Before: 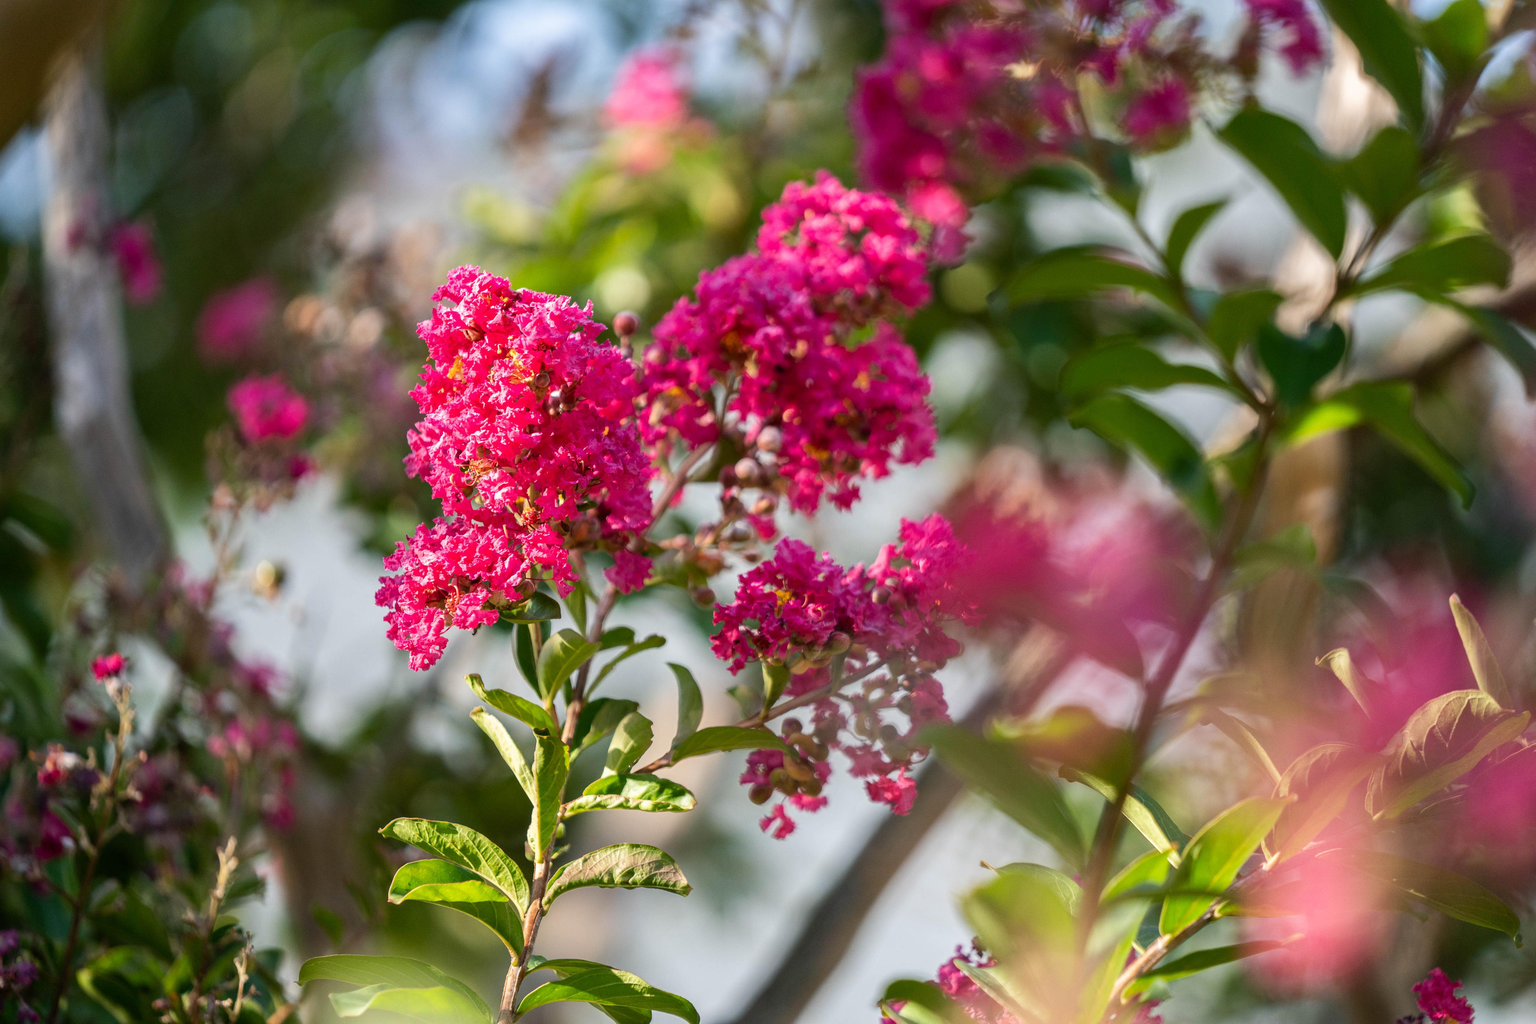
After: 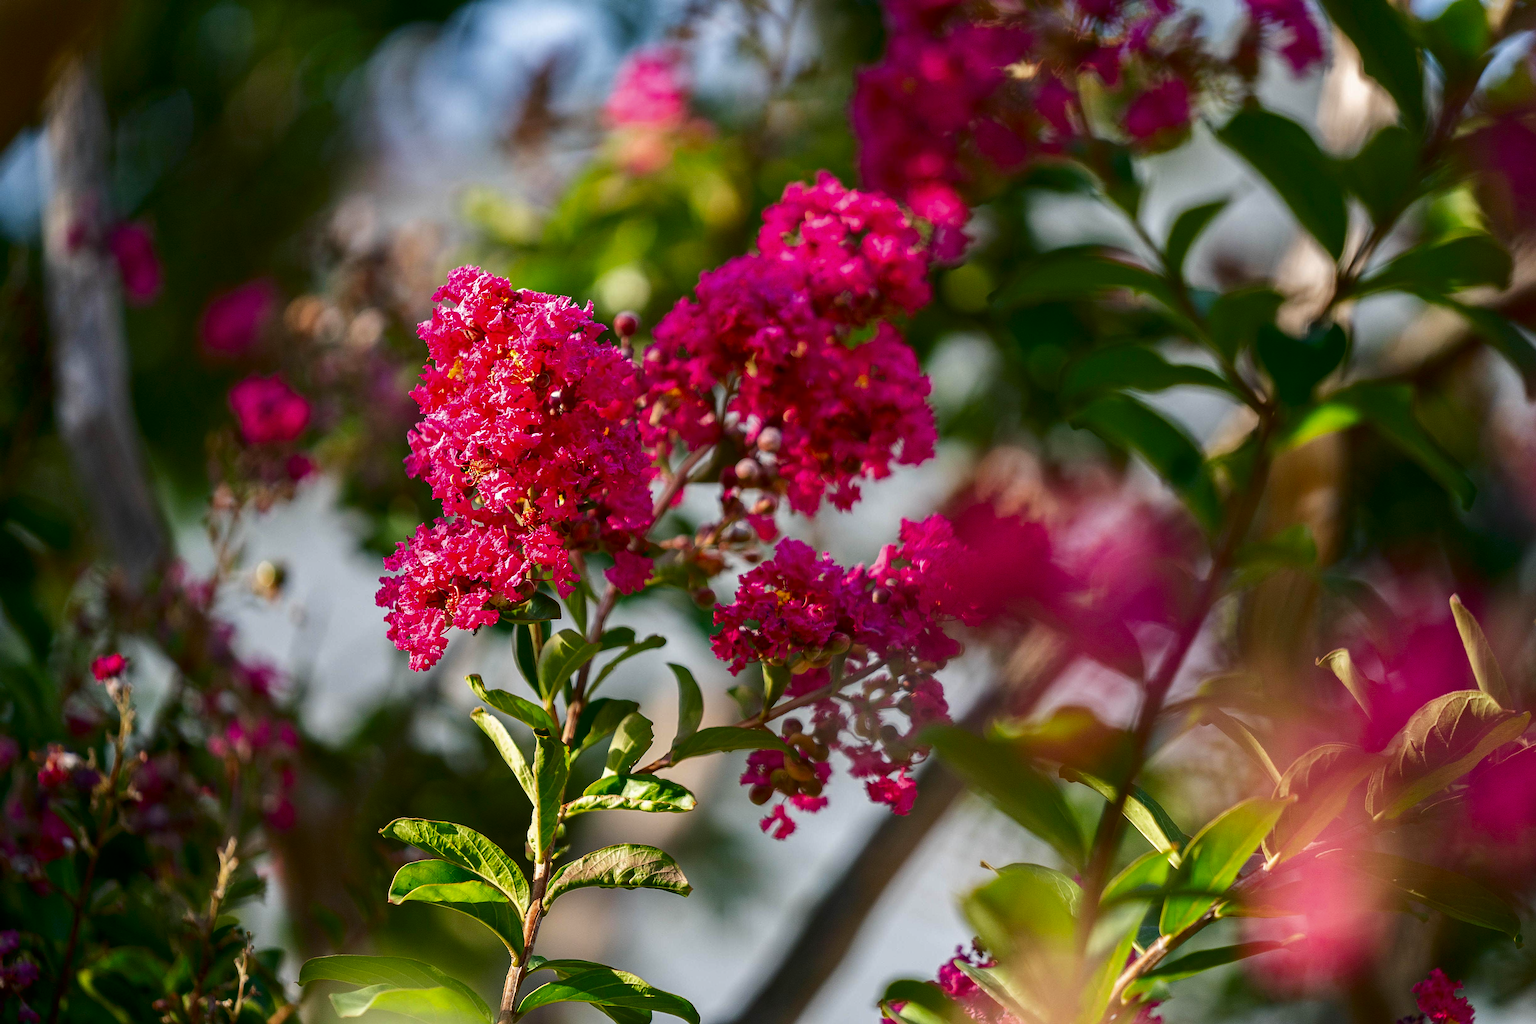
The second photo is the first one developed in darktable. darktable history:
contrast brightness saturation: brightness -0.25, saturation 0.2
sharpen: on, module defaults
